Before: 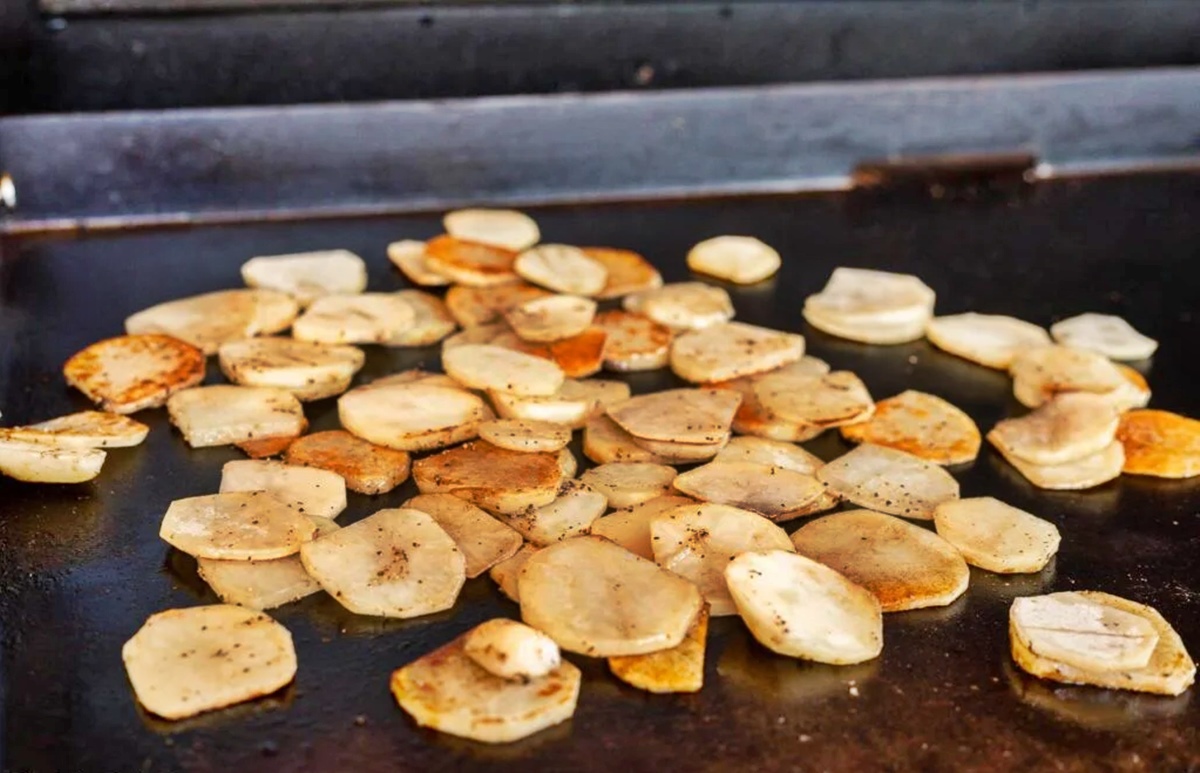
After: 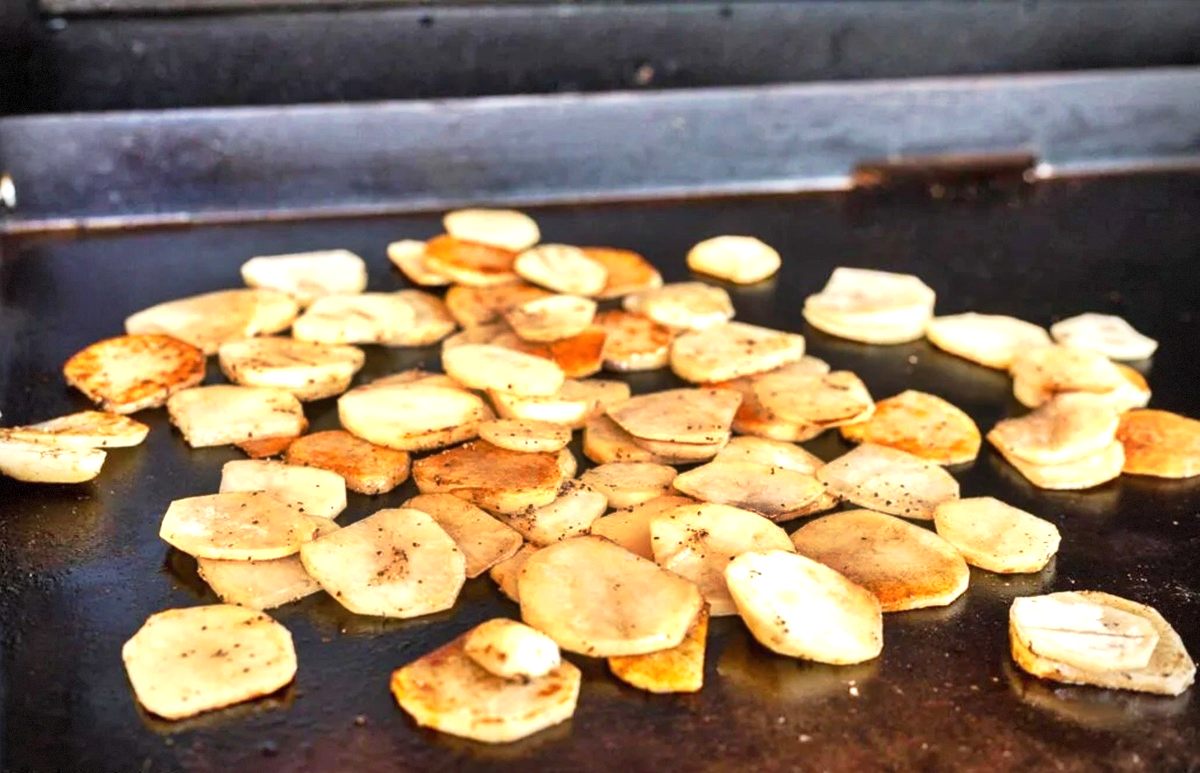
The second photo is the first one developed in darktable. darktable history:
exposure: black level correction 0, exposure 0.7 EV, compensate exposure bias true, compensate highlight preservation false
vignetting: dithering 8-bit output, unbound false
